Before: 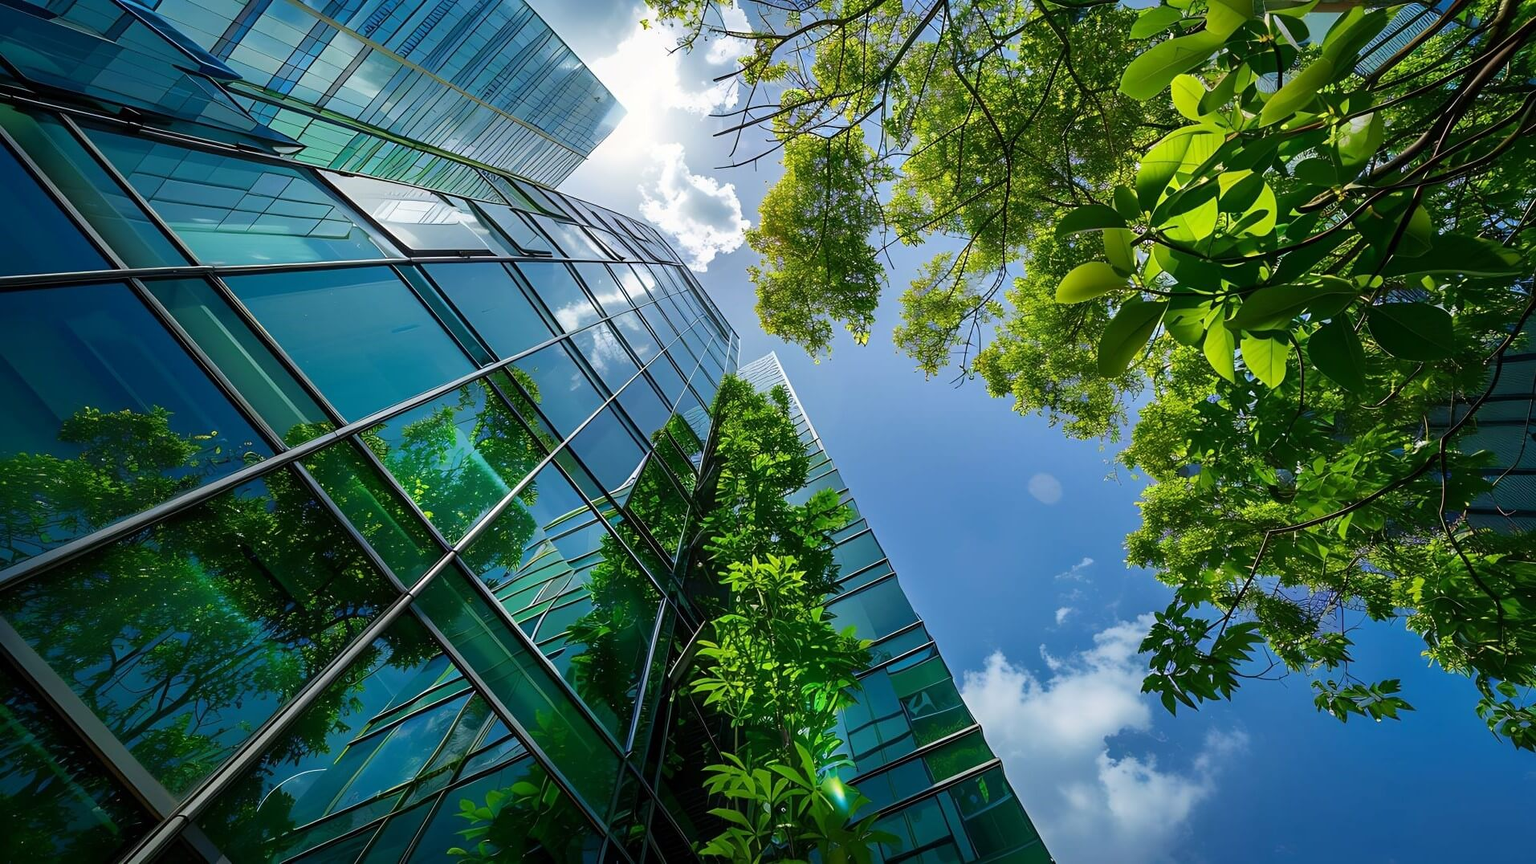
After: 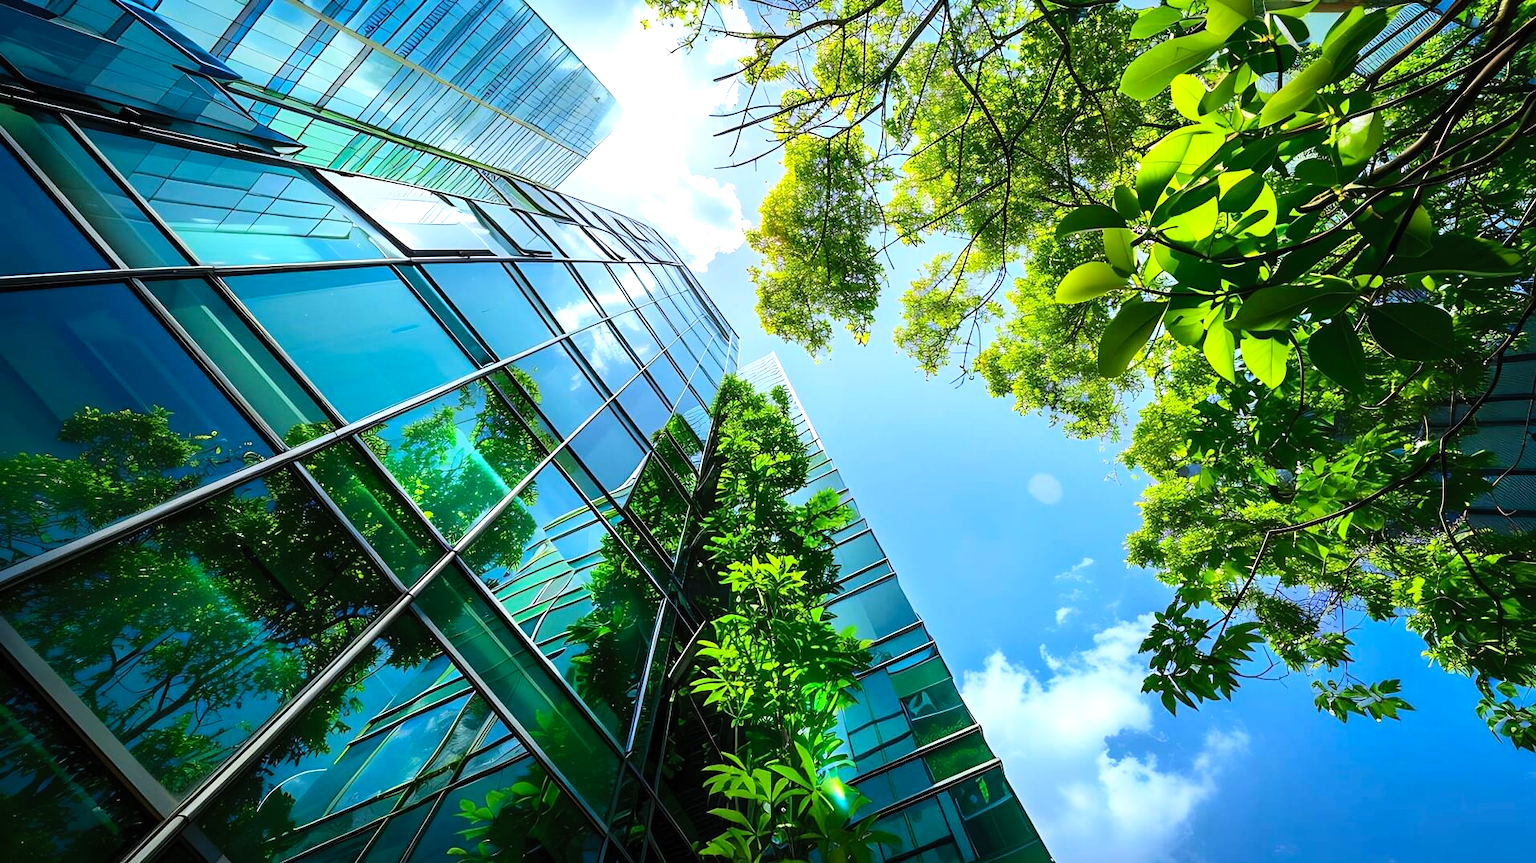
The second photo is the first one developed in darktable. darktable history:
contrast brightness saturation: contrast 0.196, brightness 0.161, saturation 0.23
tone equalizer: -8 EV -0.777 EV, -7 EV -0.704 EV, -6 EV -0.584 EV, -5 EV -0.421 EV, -3 EV 0.388 EV, -2 EV 0.6 EV, -1 EV 0.696 EV, +0 EV 0.771 EV
